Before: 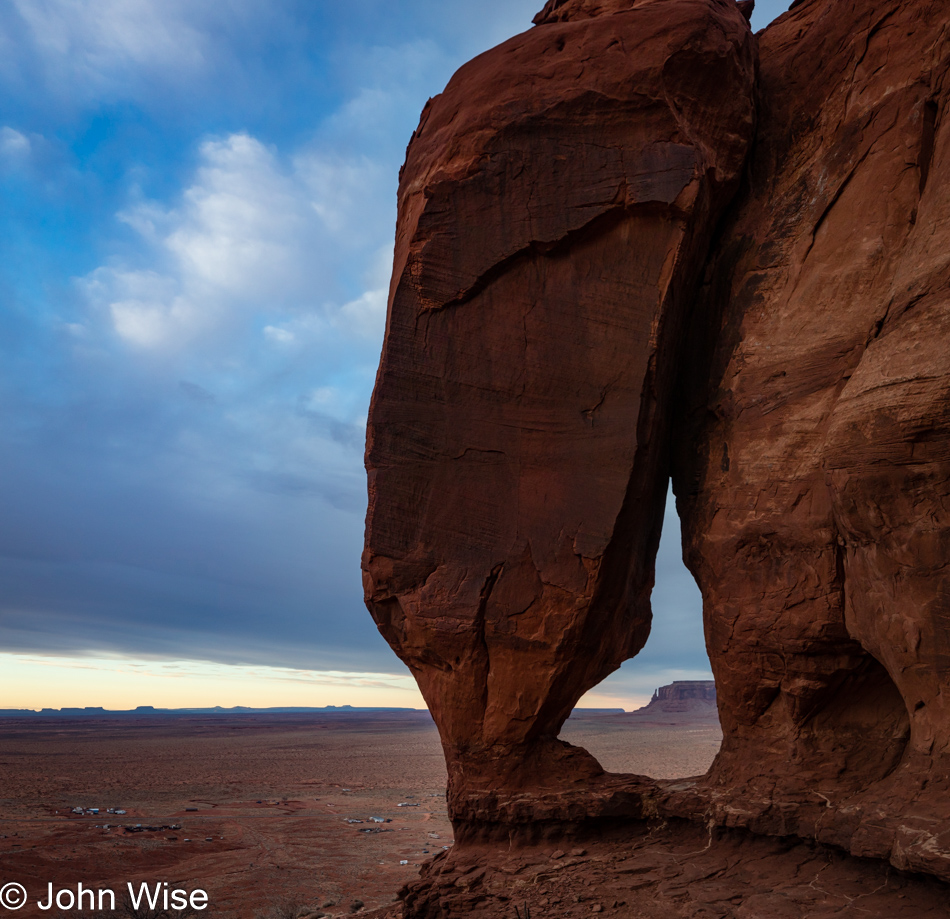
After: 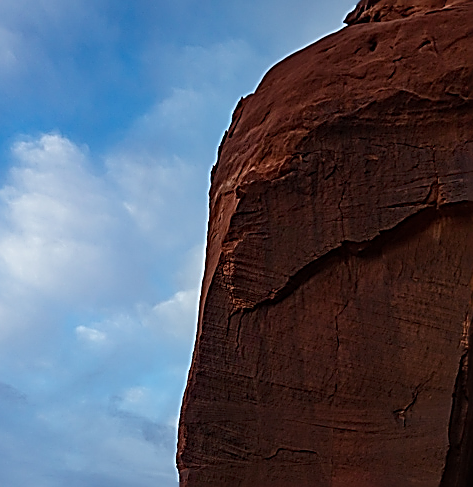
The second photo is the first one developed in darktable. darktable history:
sharpen: amount 1.868
crop: left 19.824%, right 30.337%, bottom 46.945%
